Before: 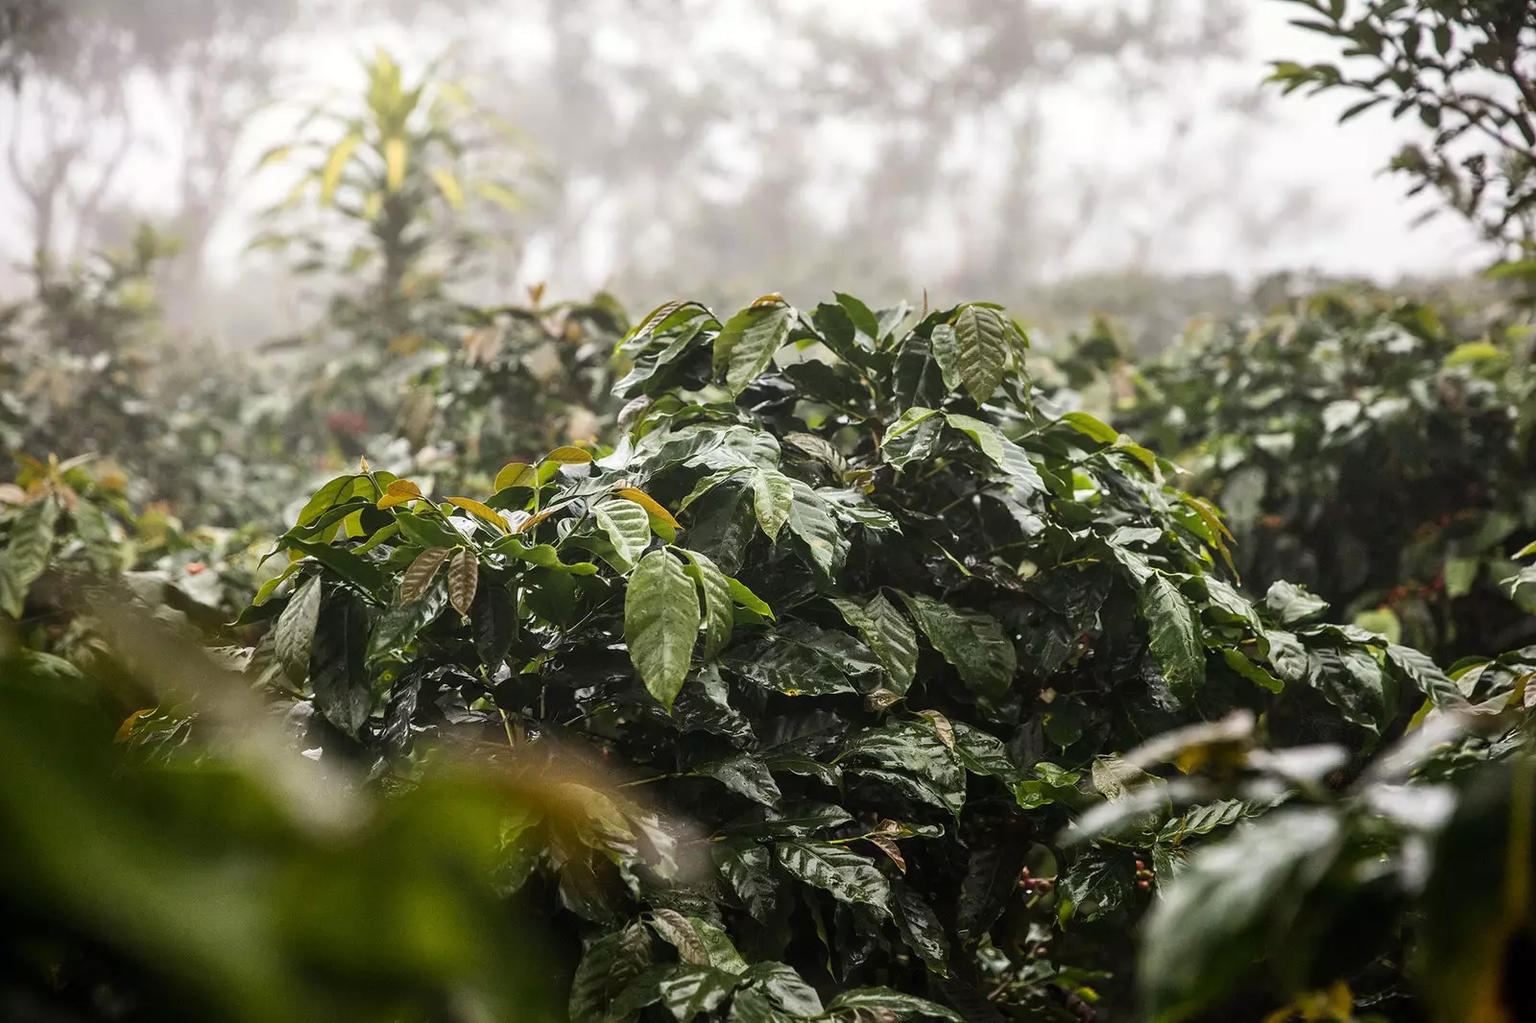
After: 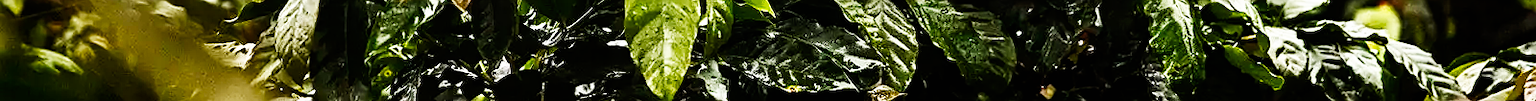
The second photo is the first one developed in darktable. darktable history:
exposure: black level correction 0.006, exposure -0.226 EV, compensate highlight preservation false
crop and rotate: top 59.084%, bottom 30.916%
color balance rgb: shadows lift › luminance -20%, power › hue 72.24°, highlights gain › luminance 15%, global offset › hue 171.6°, perceptual saturation grading › highlights -15%, perceptual saturation grading › shadows 25%, global vibrance 35%, contrast 10%
sharpen: on, module defaults
base curve: curves: ch0 [(0, 0) (0.007, 0.004) (0.027, 0.03) (0.046, 0.07) (0.207, 0.54) (0.442, 0.872) (0.673, 0.972) (1, 1)], preserve colors none
